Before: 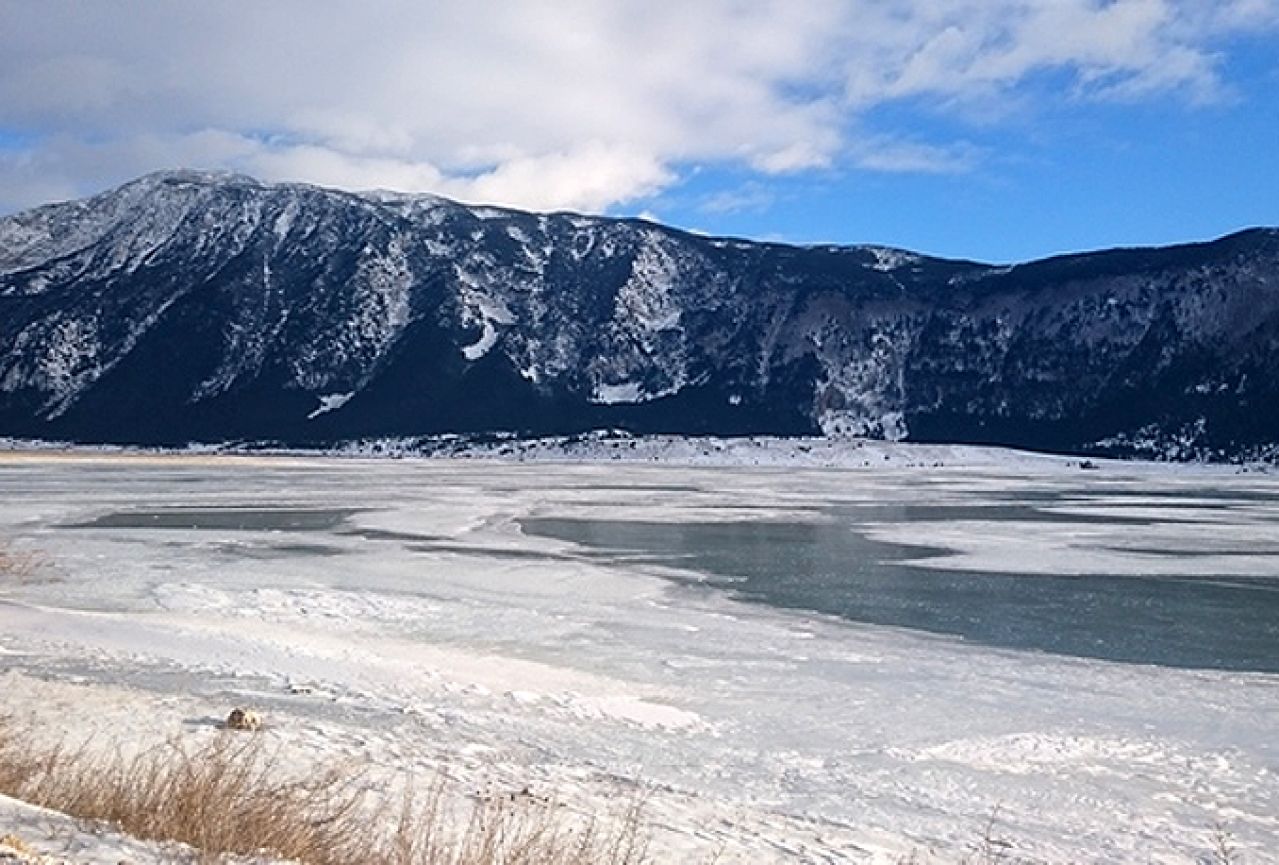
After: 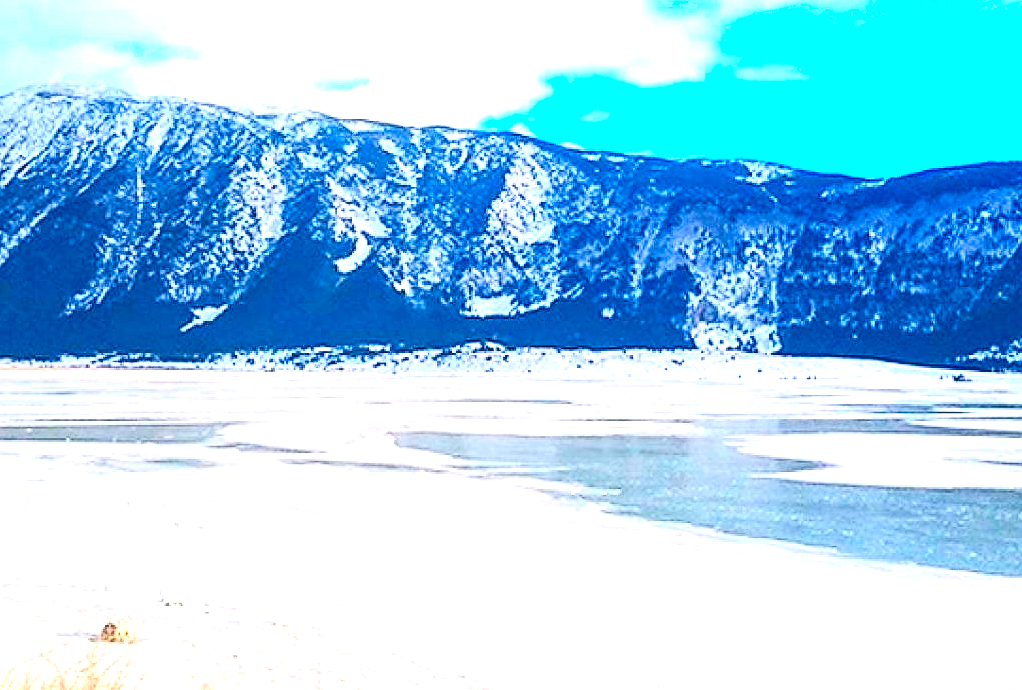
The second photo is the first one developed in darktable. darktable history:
shadows and highlights: shadows -30.57, highlights 29.46
exposure: black level correction 0, exposure 1.584 EV, compensate exposure bias true, compensate highlight preservation false
color balance rgb: shadows lift › chroma 2.001%, shadows lift › hue 217.1°, perceptual saturation grading › global saturation 0.532%, global vibrance 9.874%
contrast brightness saturation: contrast 0.2, brightness 0.202, saturation 0.809
sharpen: radius 0.994
crop and rotate: left 9.976%, top 10.06%, right 10.055%, bottom 10.082%
local contrast: on, module defaults
